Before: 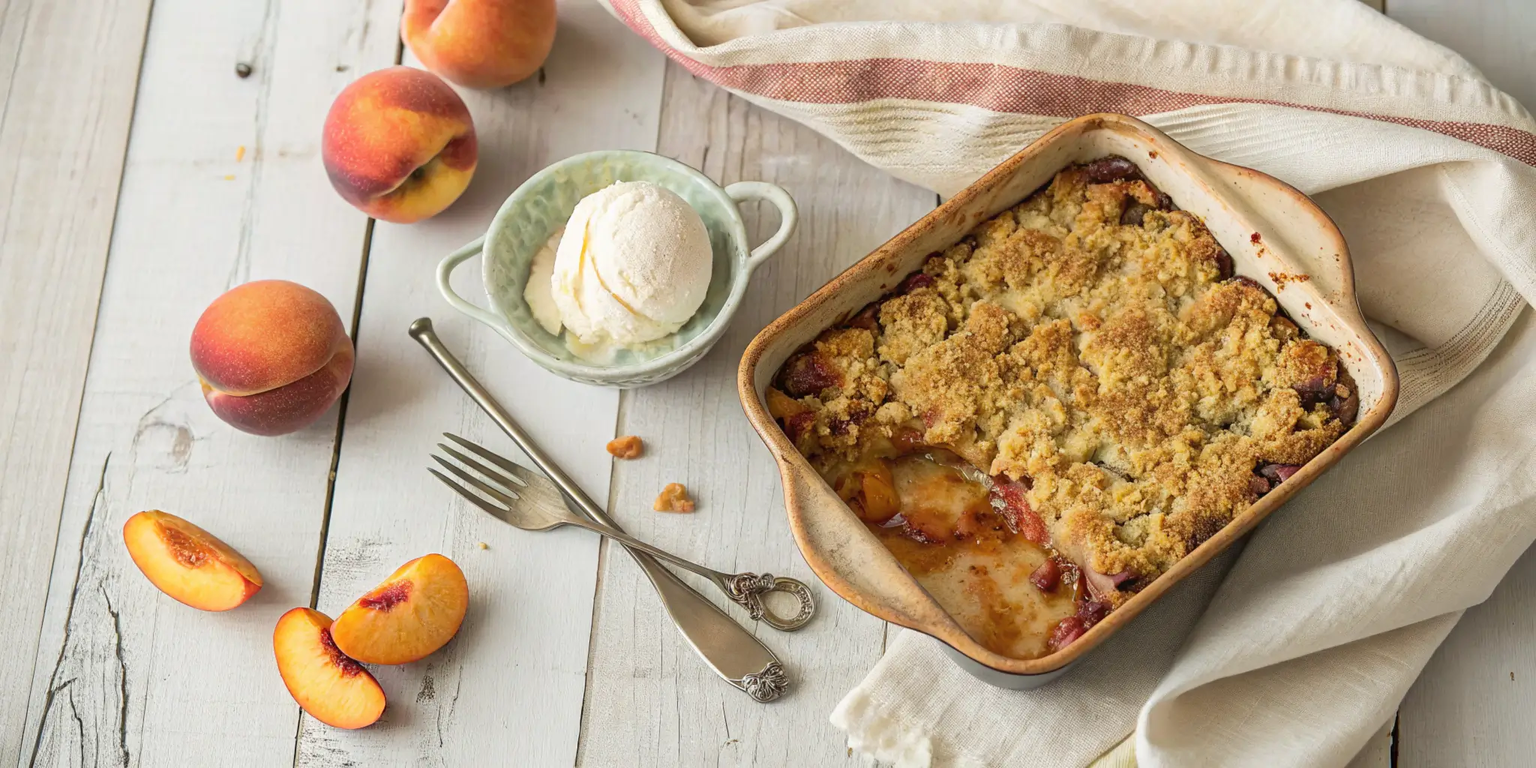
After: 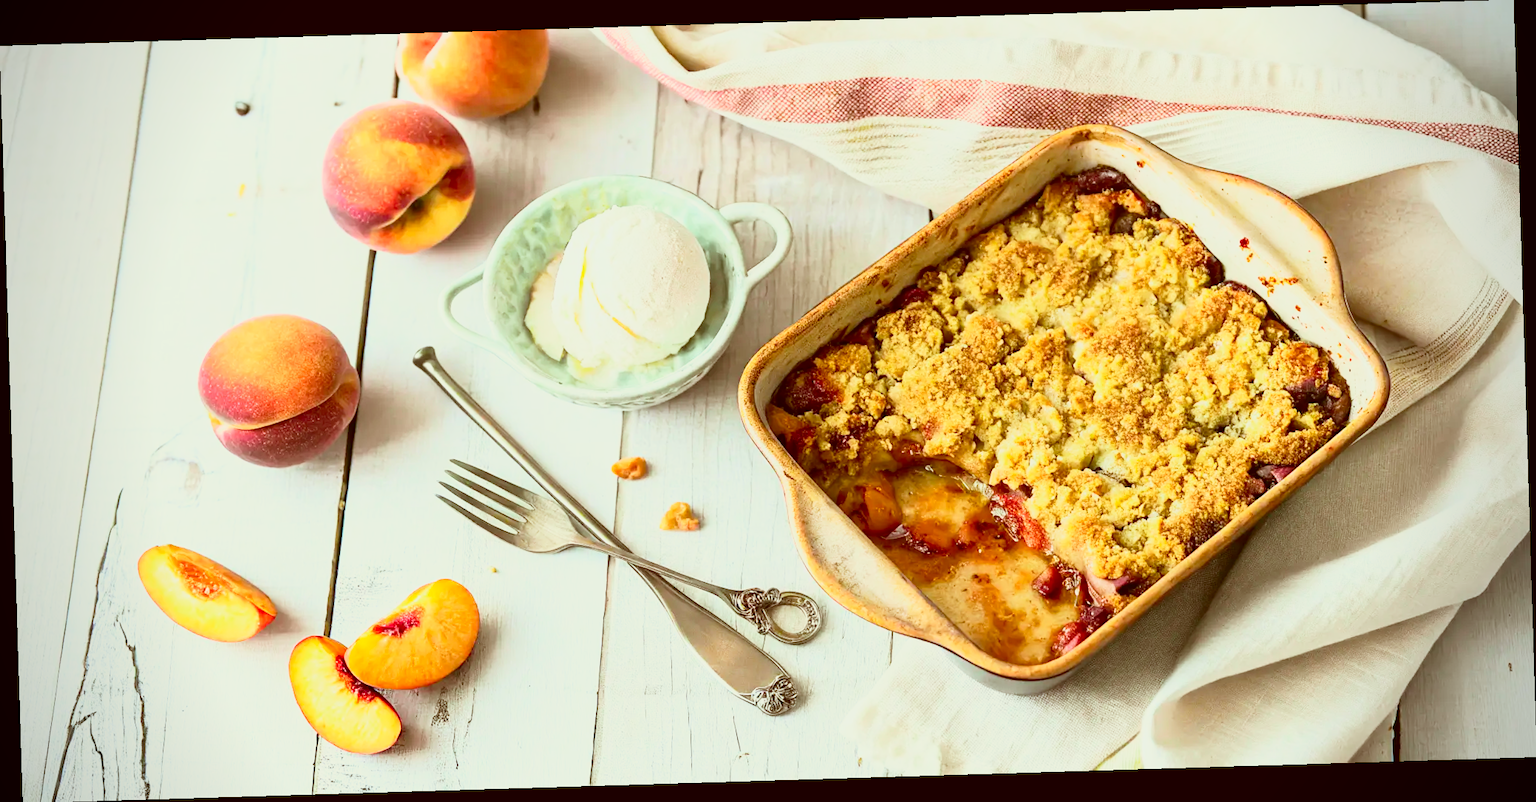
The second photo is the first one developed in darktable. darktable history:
rotate and perspective: rotation -1.75°, automatic cropping off
base curve: curves: ch0 [(0, 0) (0.088, 0.125) (0.176, 0.251) (0.354, 0.501) (0.613, 0.749) (1, 0.877)], preserve colors none
tone curve: curves: ch0 [(0, 0.001) (0.139, 0.096) (0.311, 0.278) (0.495, 0.531) (0.718, 0.816) (0.841, 0.909) (1, 0.967)]; ch1 [(0, 0) (0.272, 0.249) (0.388, 0.385) (0.469, 0.456) (0.495, 0.497) (0.538, 0.554) (0.578, 0.605) (0.707, 0.778) (1, 1)]; ch2 [(0, 0) (0.125, 0.089) (0.353, 0.329) (0.443, 0.408) (0.502, 0.499) (0.557, 0.542) (0.608, 0.635) (1, 1)], color space Lab, independent channels, preserve colors none
white balance: emerald 1
vignetting: on, module defaults
color calibration: x 0.367, y 0.376, temperature 4372.25 K
color correction: highlights a* -5.3, highlights b* 9.8, shadows a* 9.8, shadows b* 24.26
